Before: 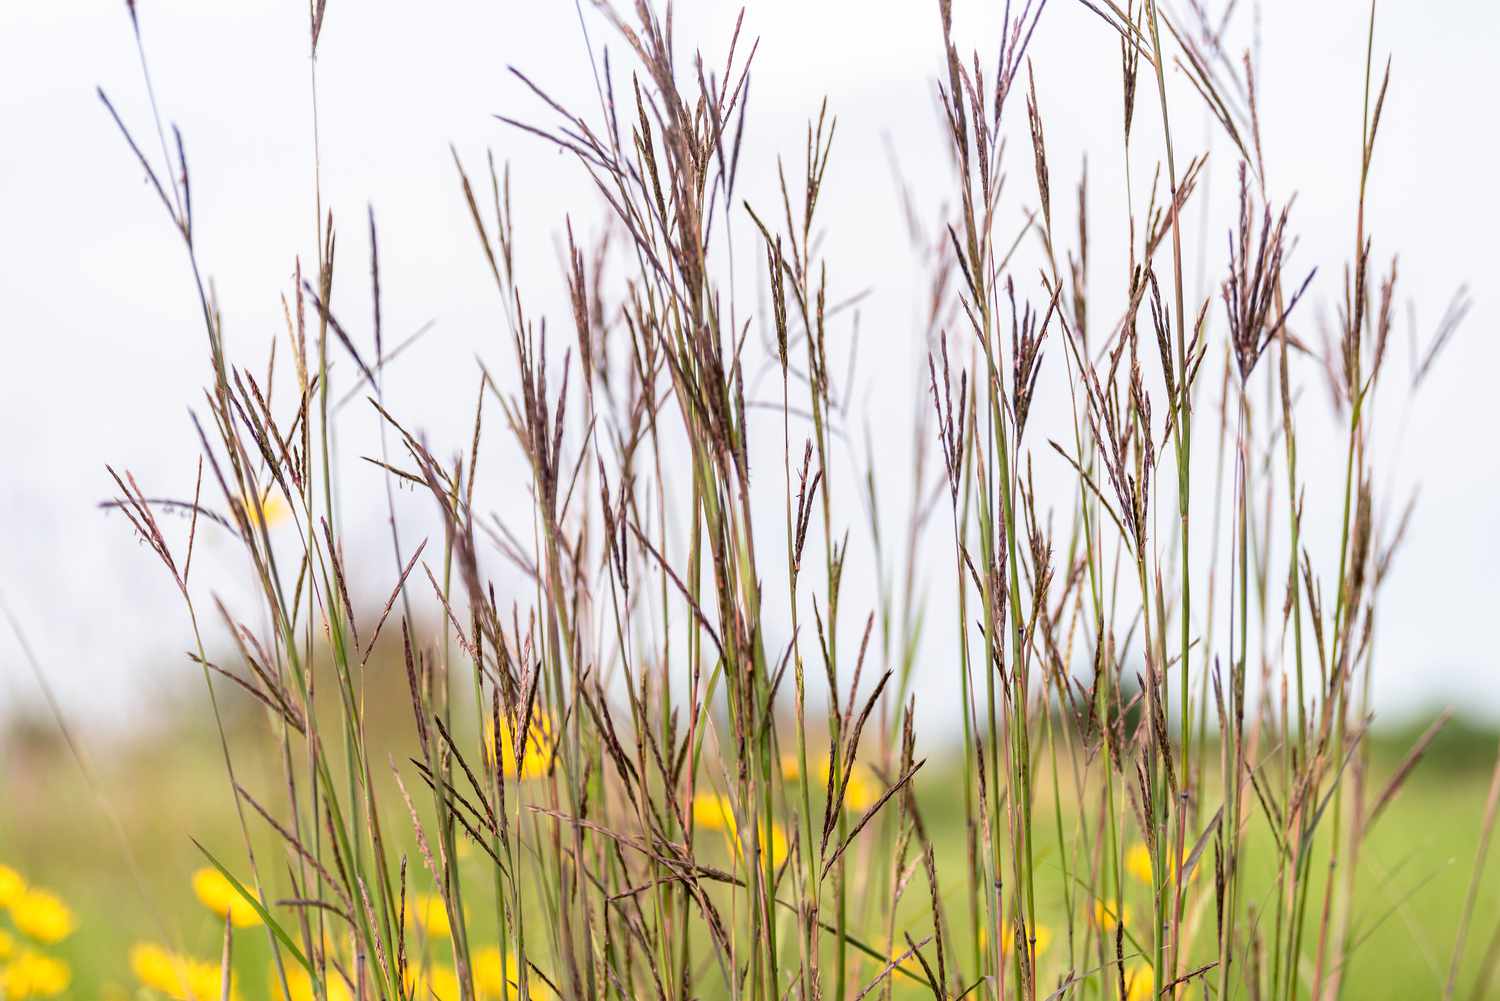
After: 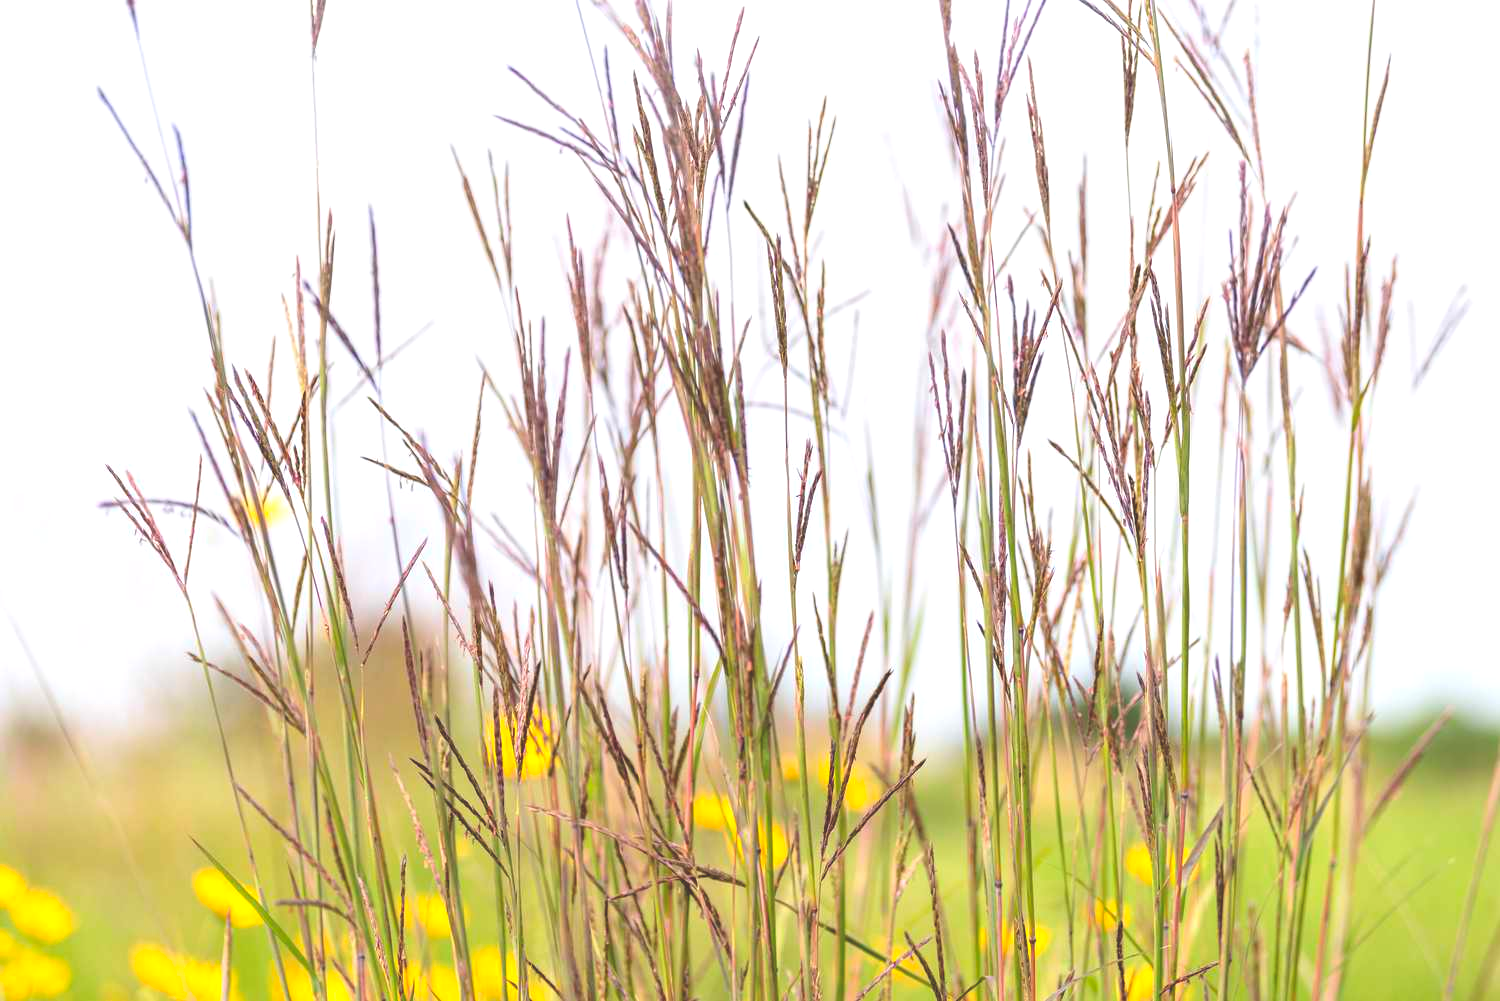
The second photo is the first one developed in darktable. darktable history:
exposure: black level correction -0.005, exposure 1.008 EV, compensate highlight preservation false
contrast brightness saturation: contrast -0.286
